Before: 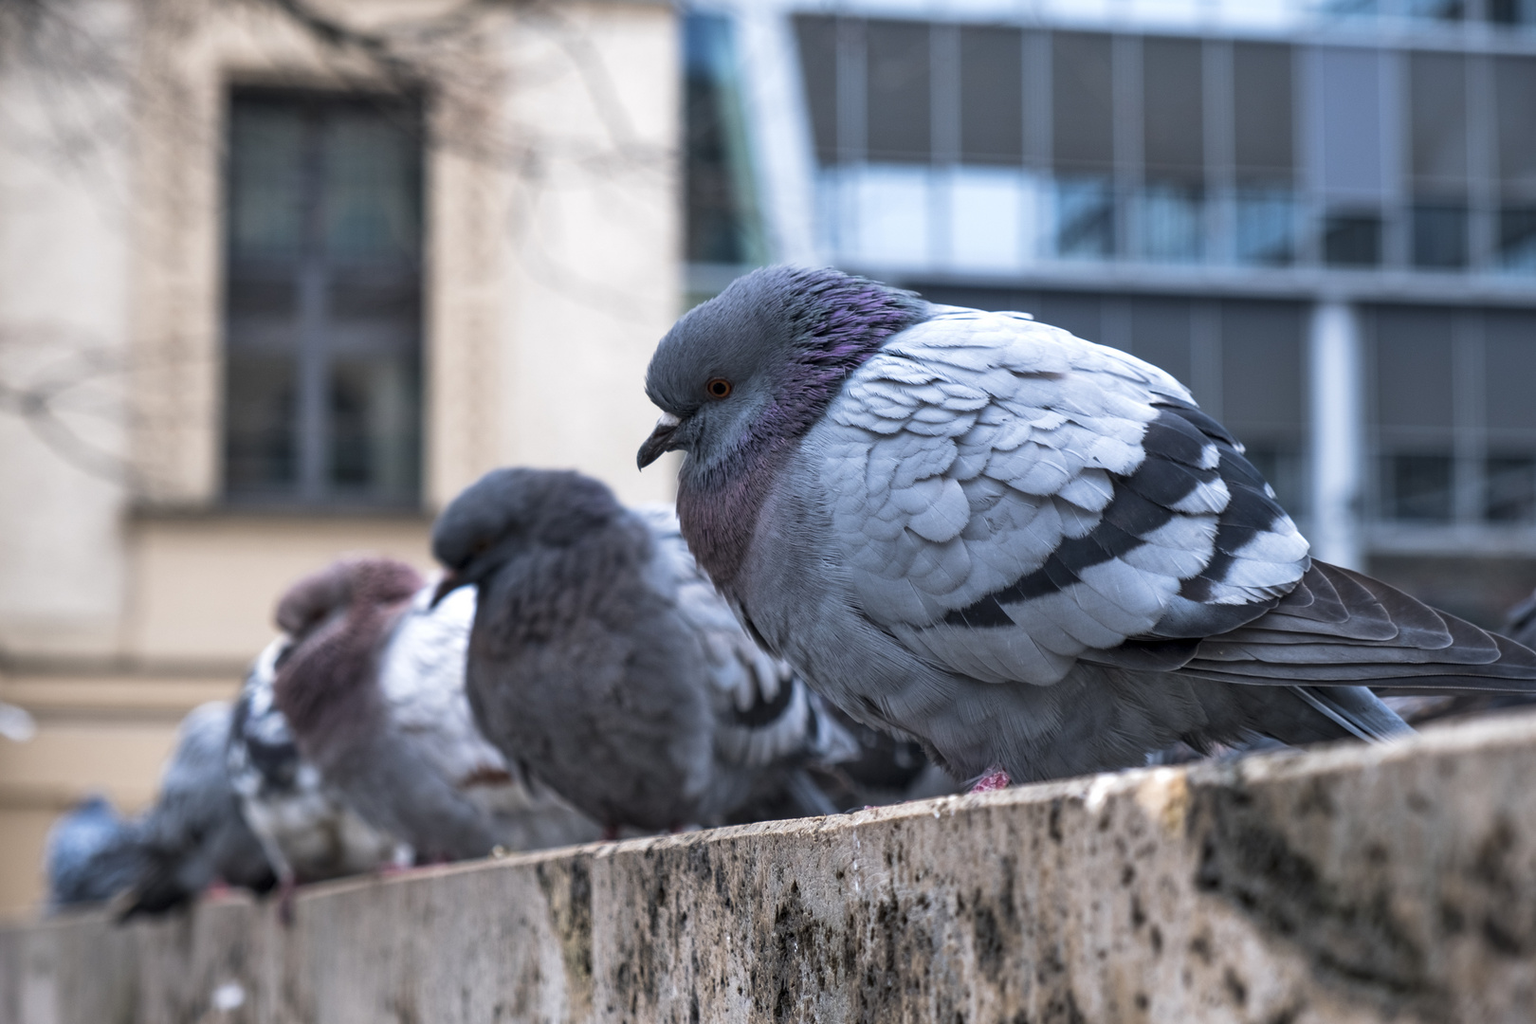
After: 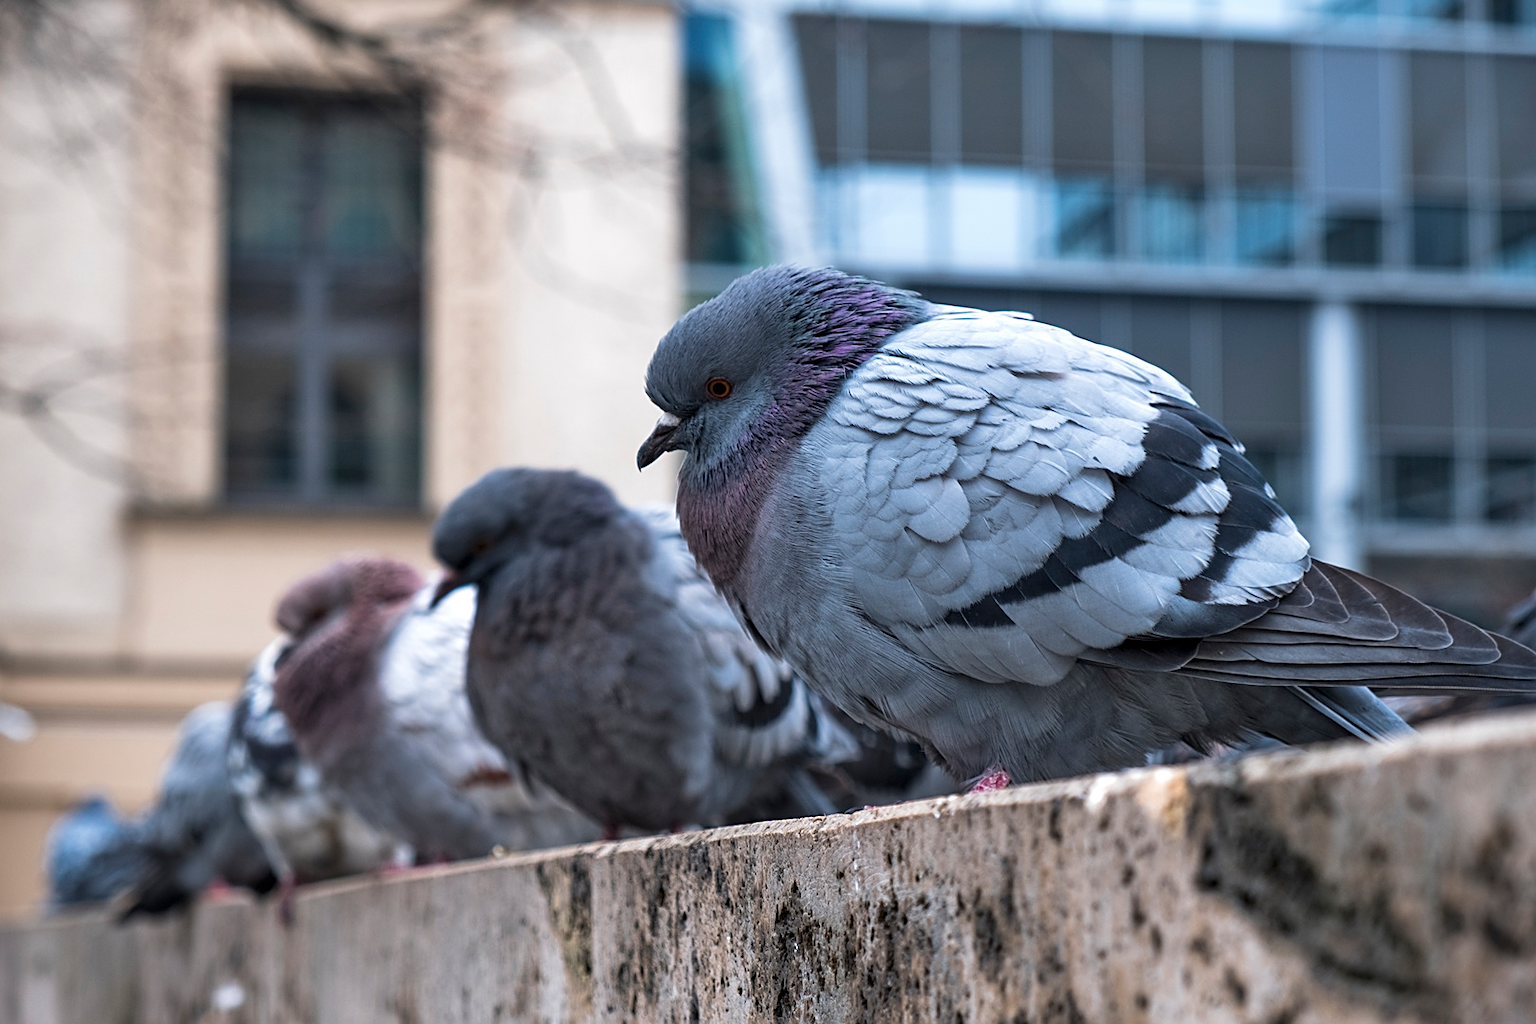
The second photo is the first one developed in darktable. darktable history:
sharpen: on, module defaults
shadows and highlights: radius 264.53, soften with gaussian
